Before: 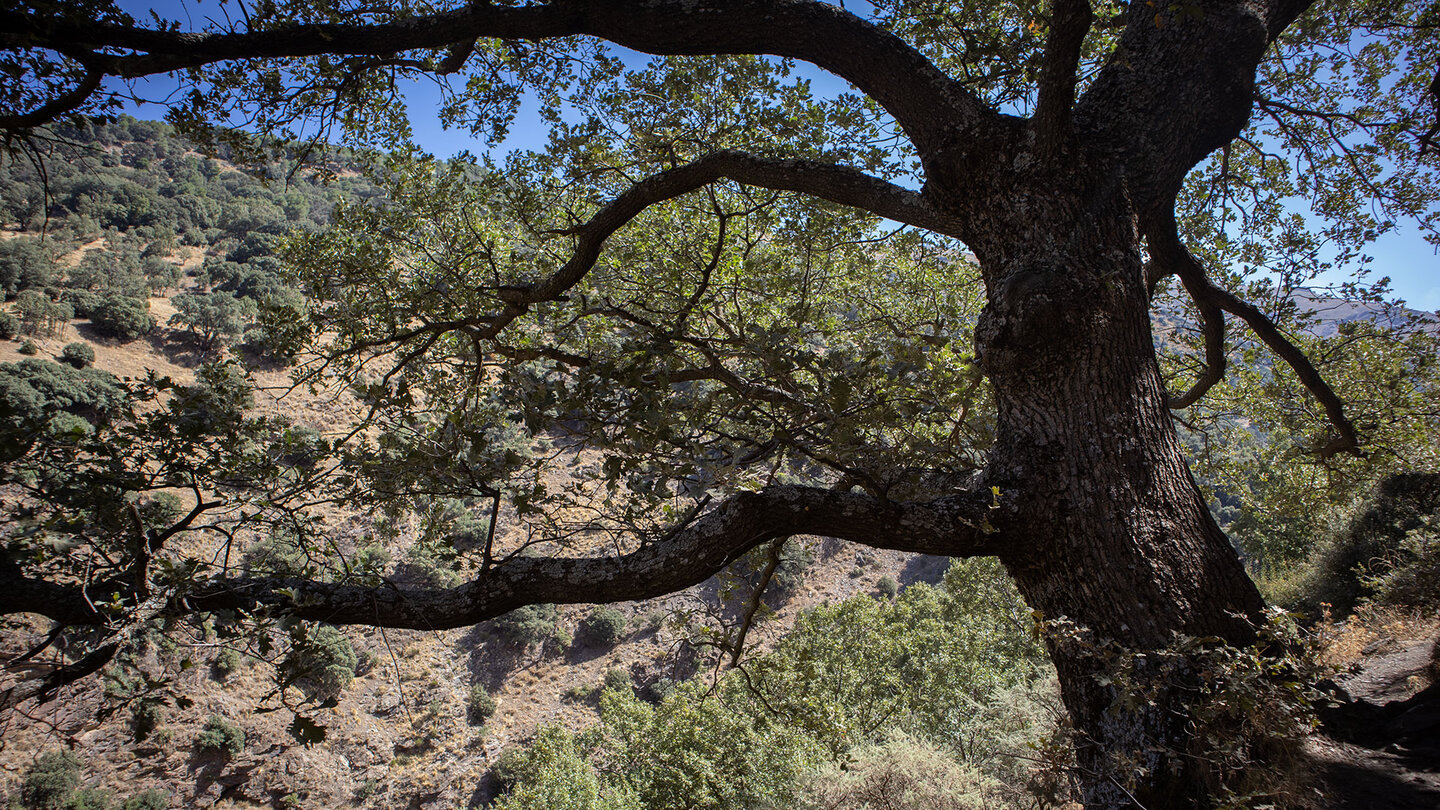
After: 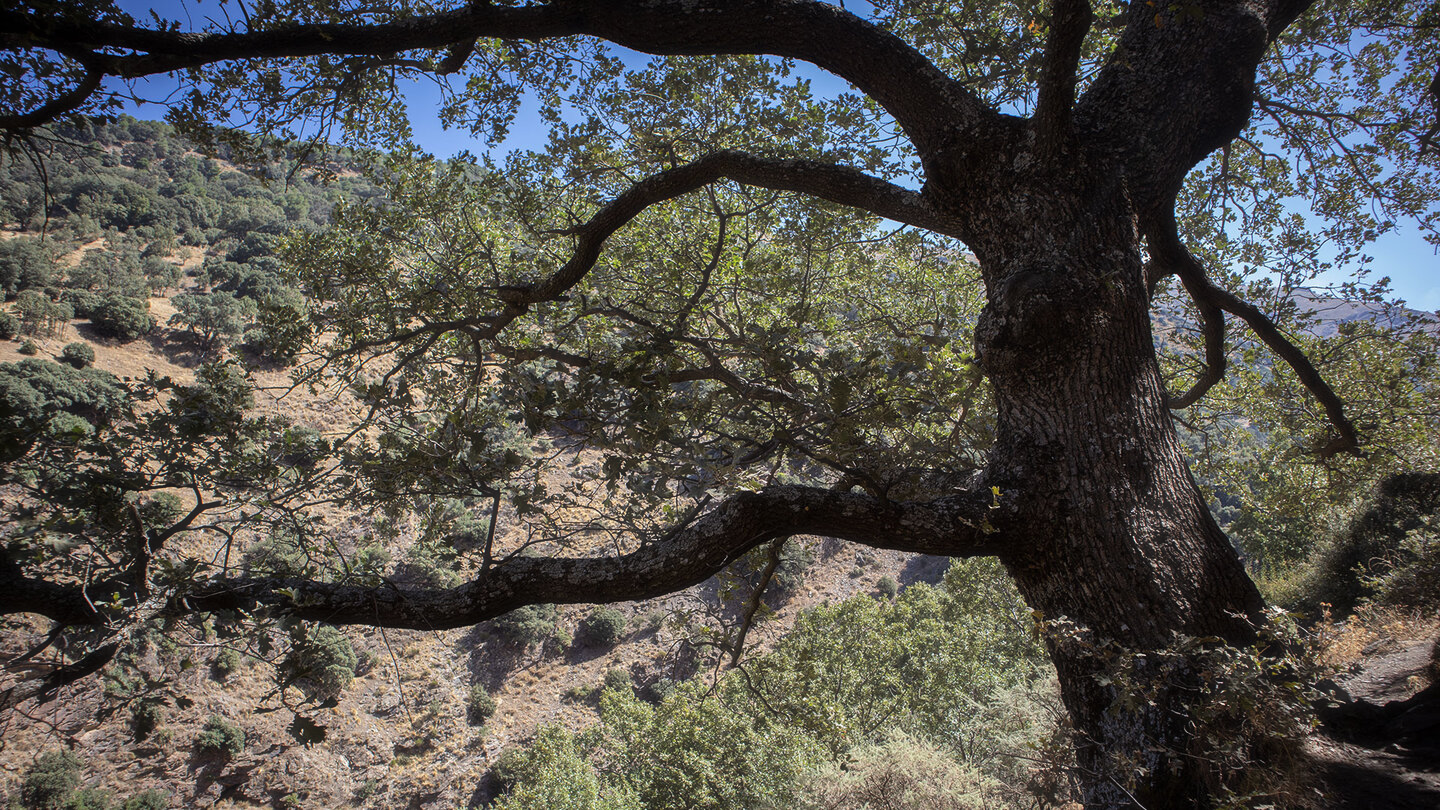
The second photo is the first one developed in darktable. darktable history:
haze removal: strength -0.04, compatibility mode true, adaptive false
